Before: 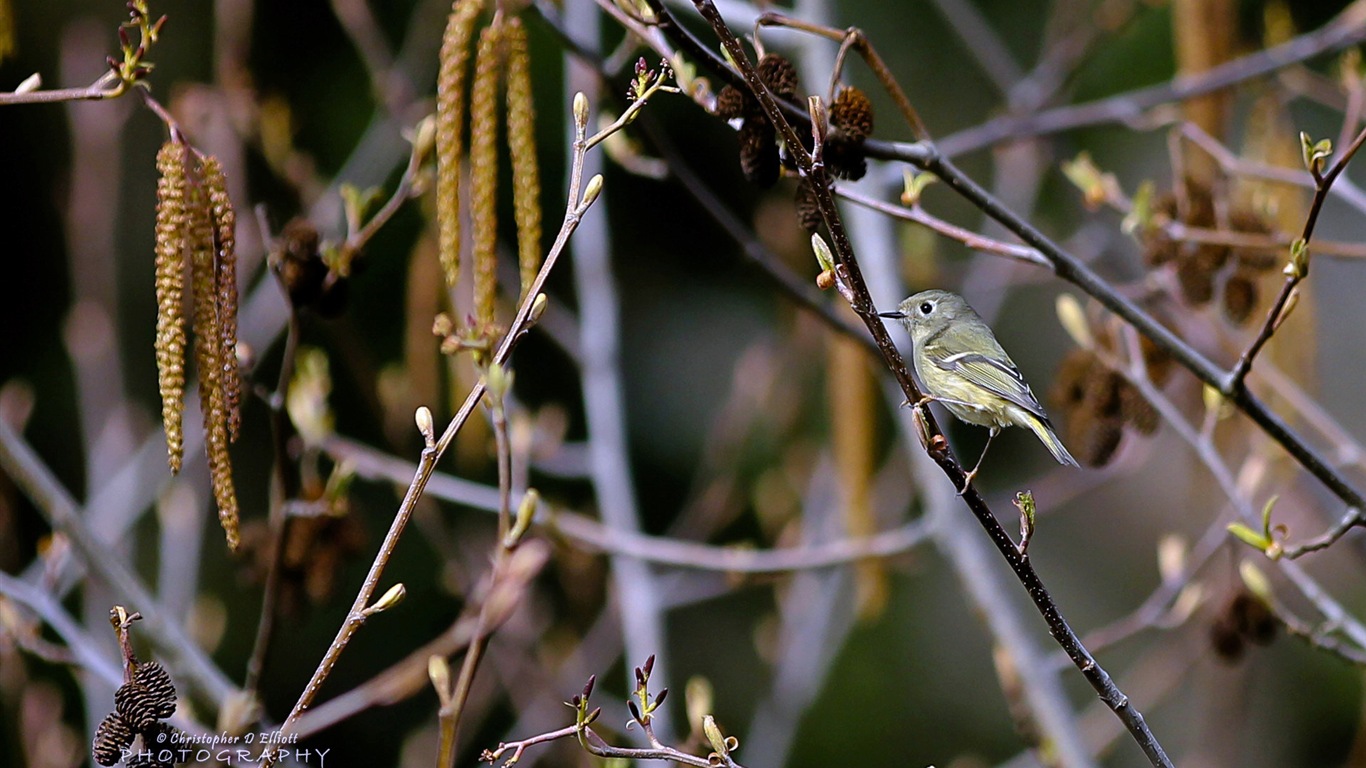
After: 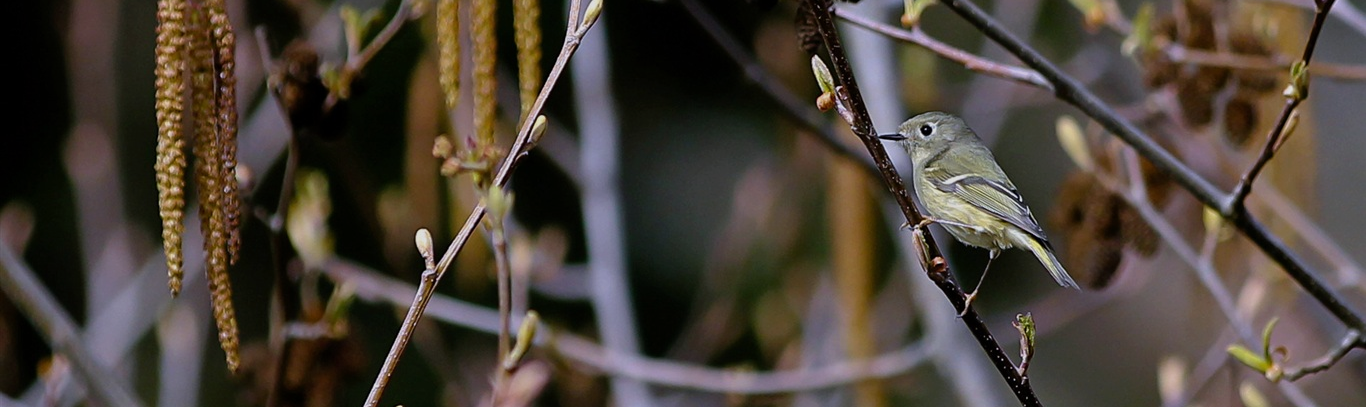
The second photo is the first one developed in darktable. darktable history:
exposure: exposure -0.465 EV, compensate highlight preservation false
crop and rotate: top 23.246%, bottom 23.67%
